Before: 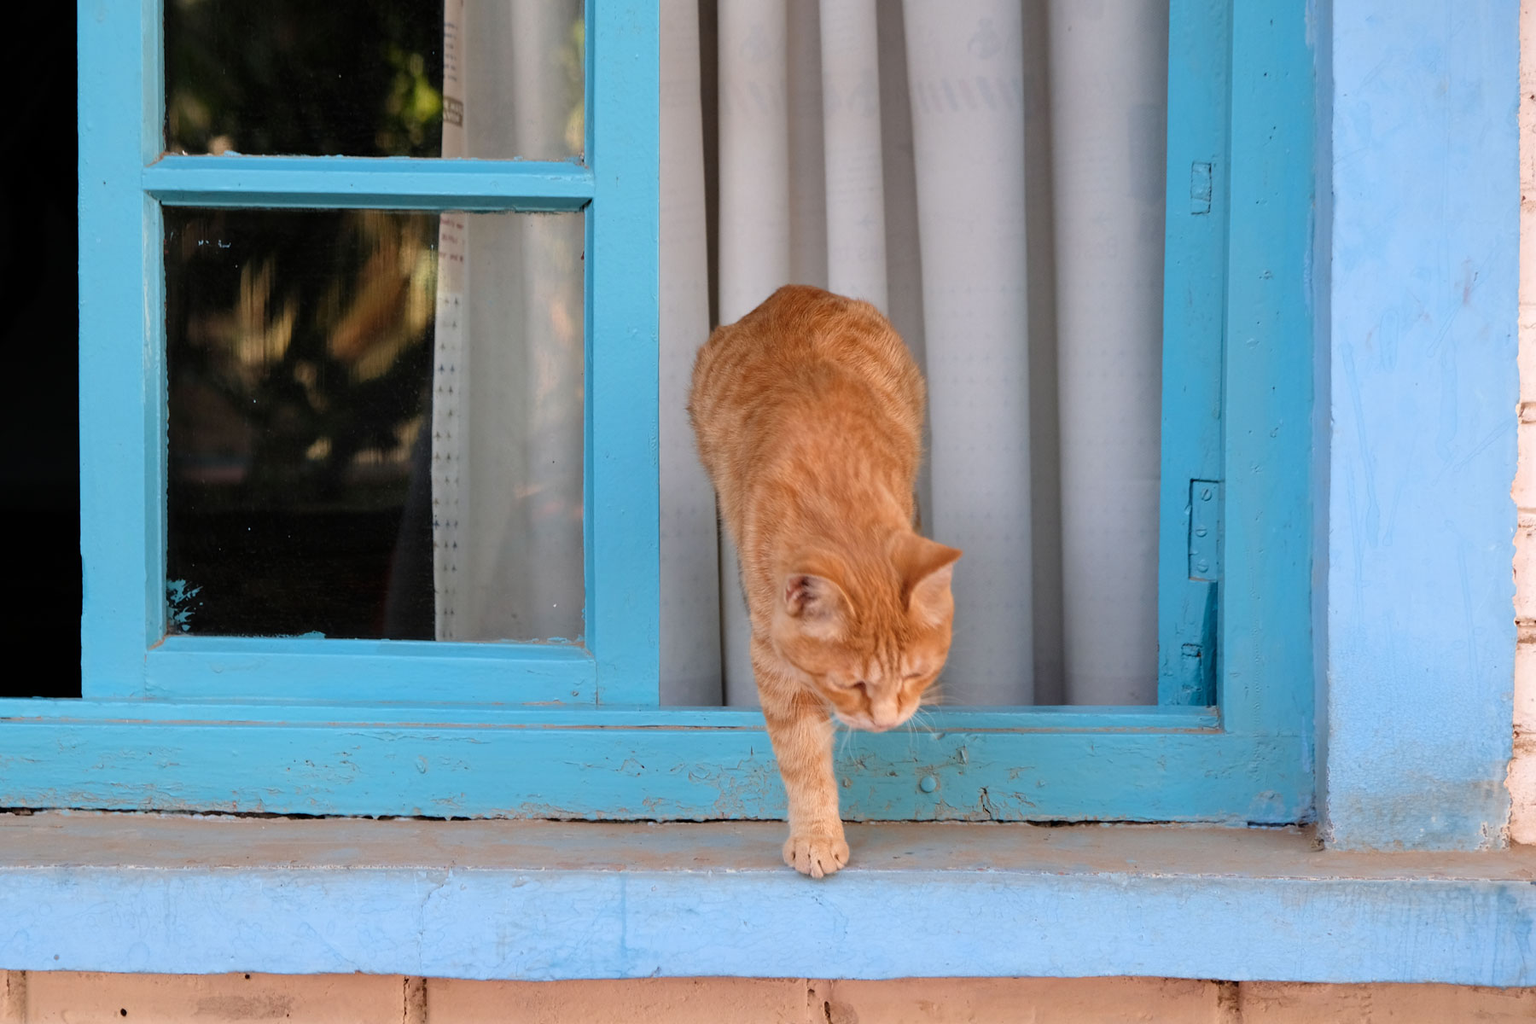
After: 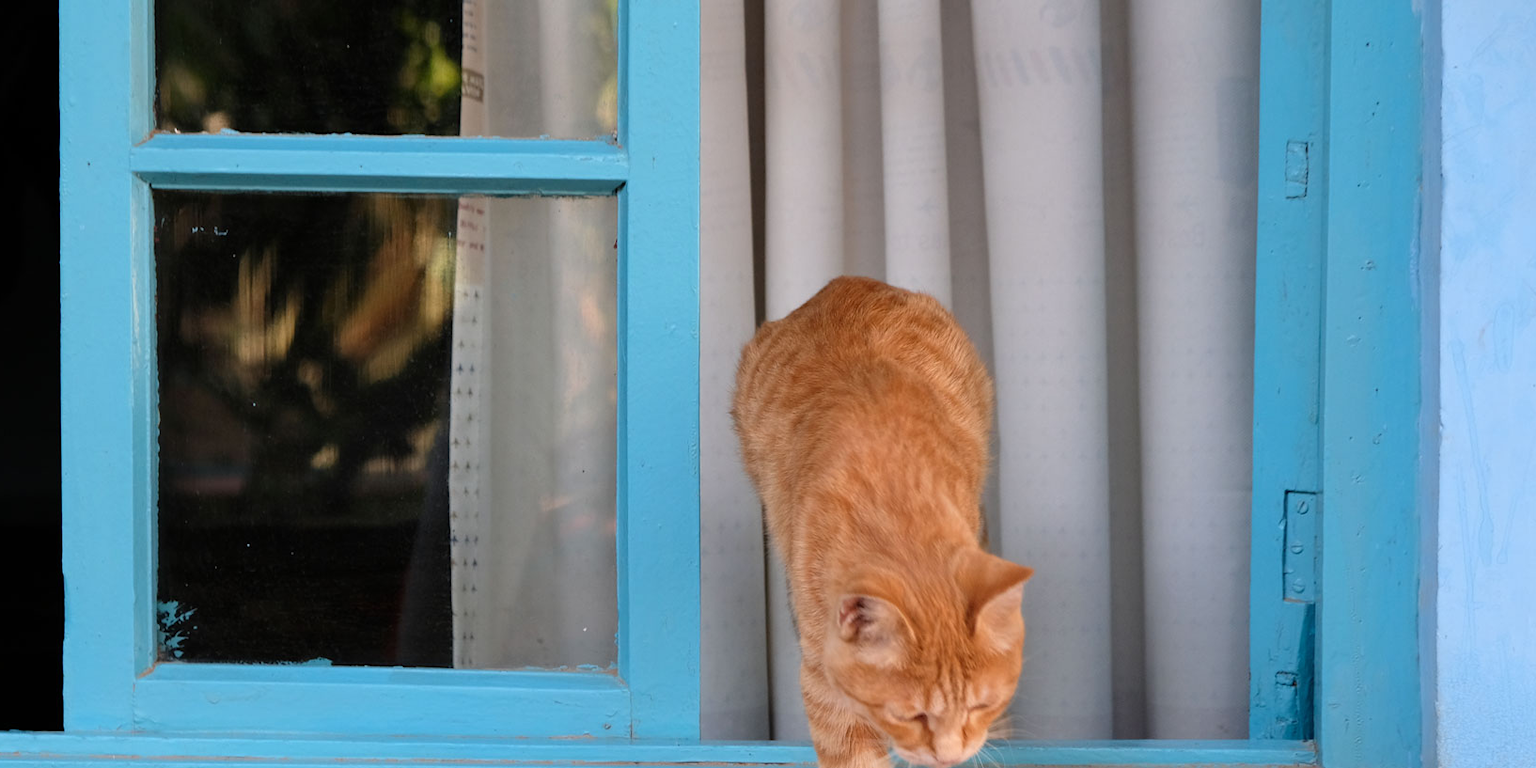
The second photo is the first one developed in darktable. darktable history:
crop: left 1.598%, top 3.354%, right 7.573%, bottom 28.482%
